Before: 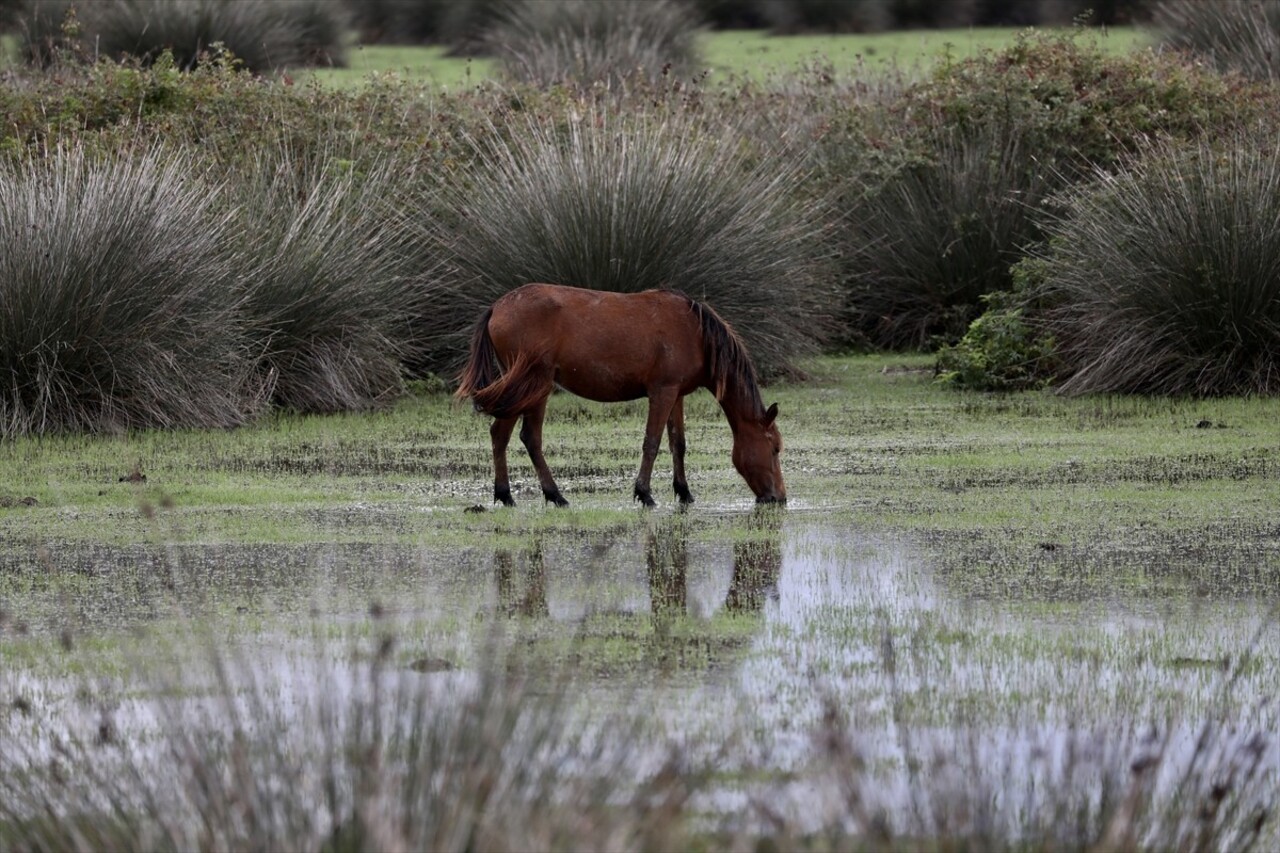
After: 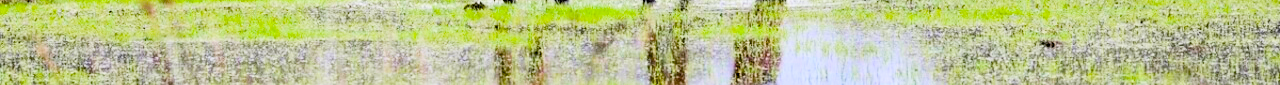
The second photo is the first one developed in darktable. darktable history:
color balance rgb: linear chroma grading › global chroma 42%, perceptual saturation grading › global saturation 42%, global vibrance 33%
haze removal: compatibility mode true, adaptive false
contrast brightness saturation: contrast 0.2, brightness 0.16, saturation 0.22
exposure: black level correction 0, exposure 1.1 EV, compensate highlight preservation false
crop and rotate: top 59.084%, bottom 30.916%
filmic rgb: black relative exposure -16 EV, white relative exposure 6.12 EV, hardness 5.22
